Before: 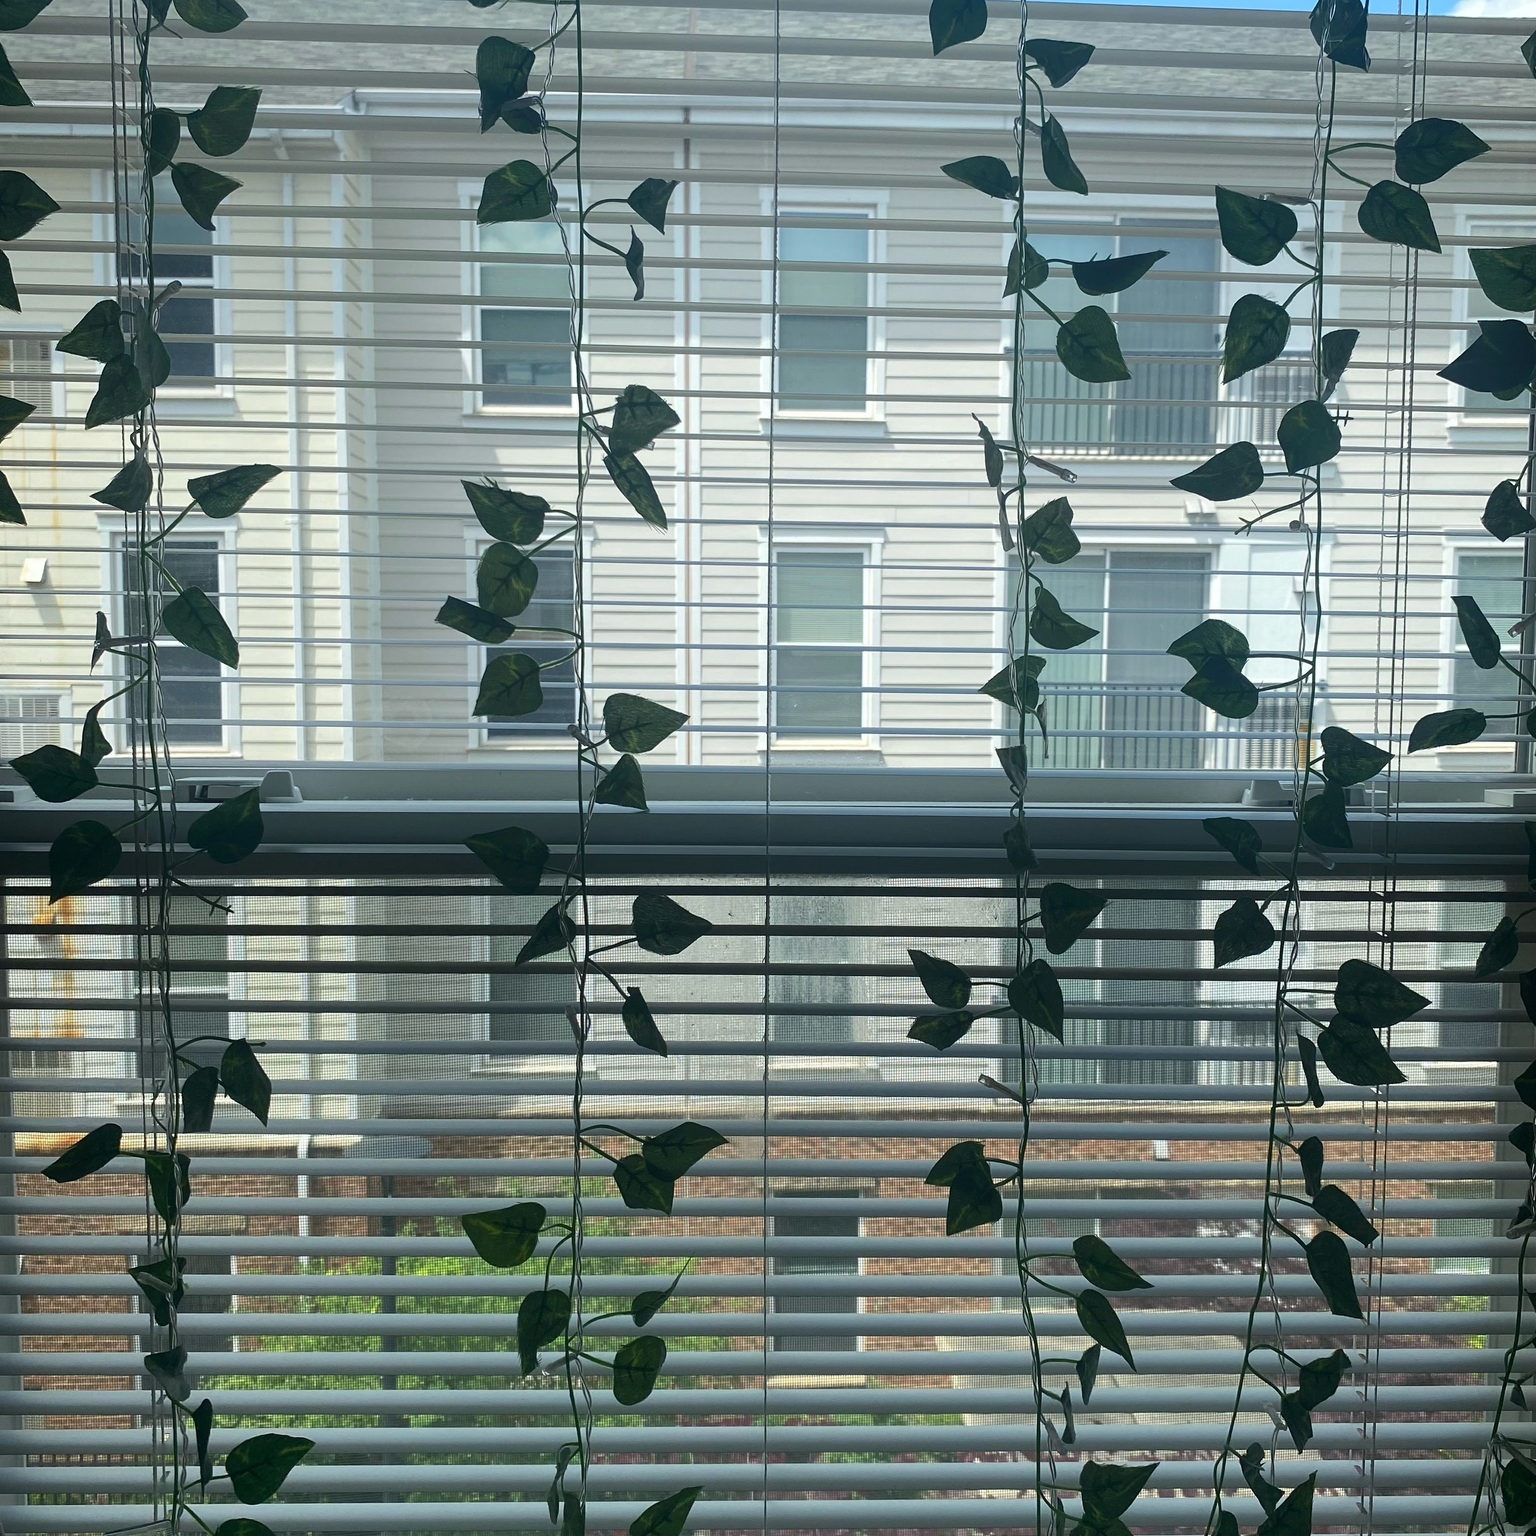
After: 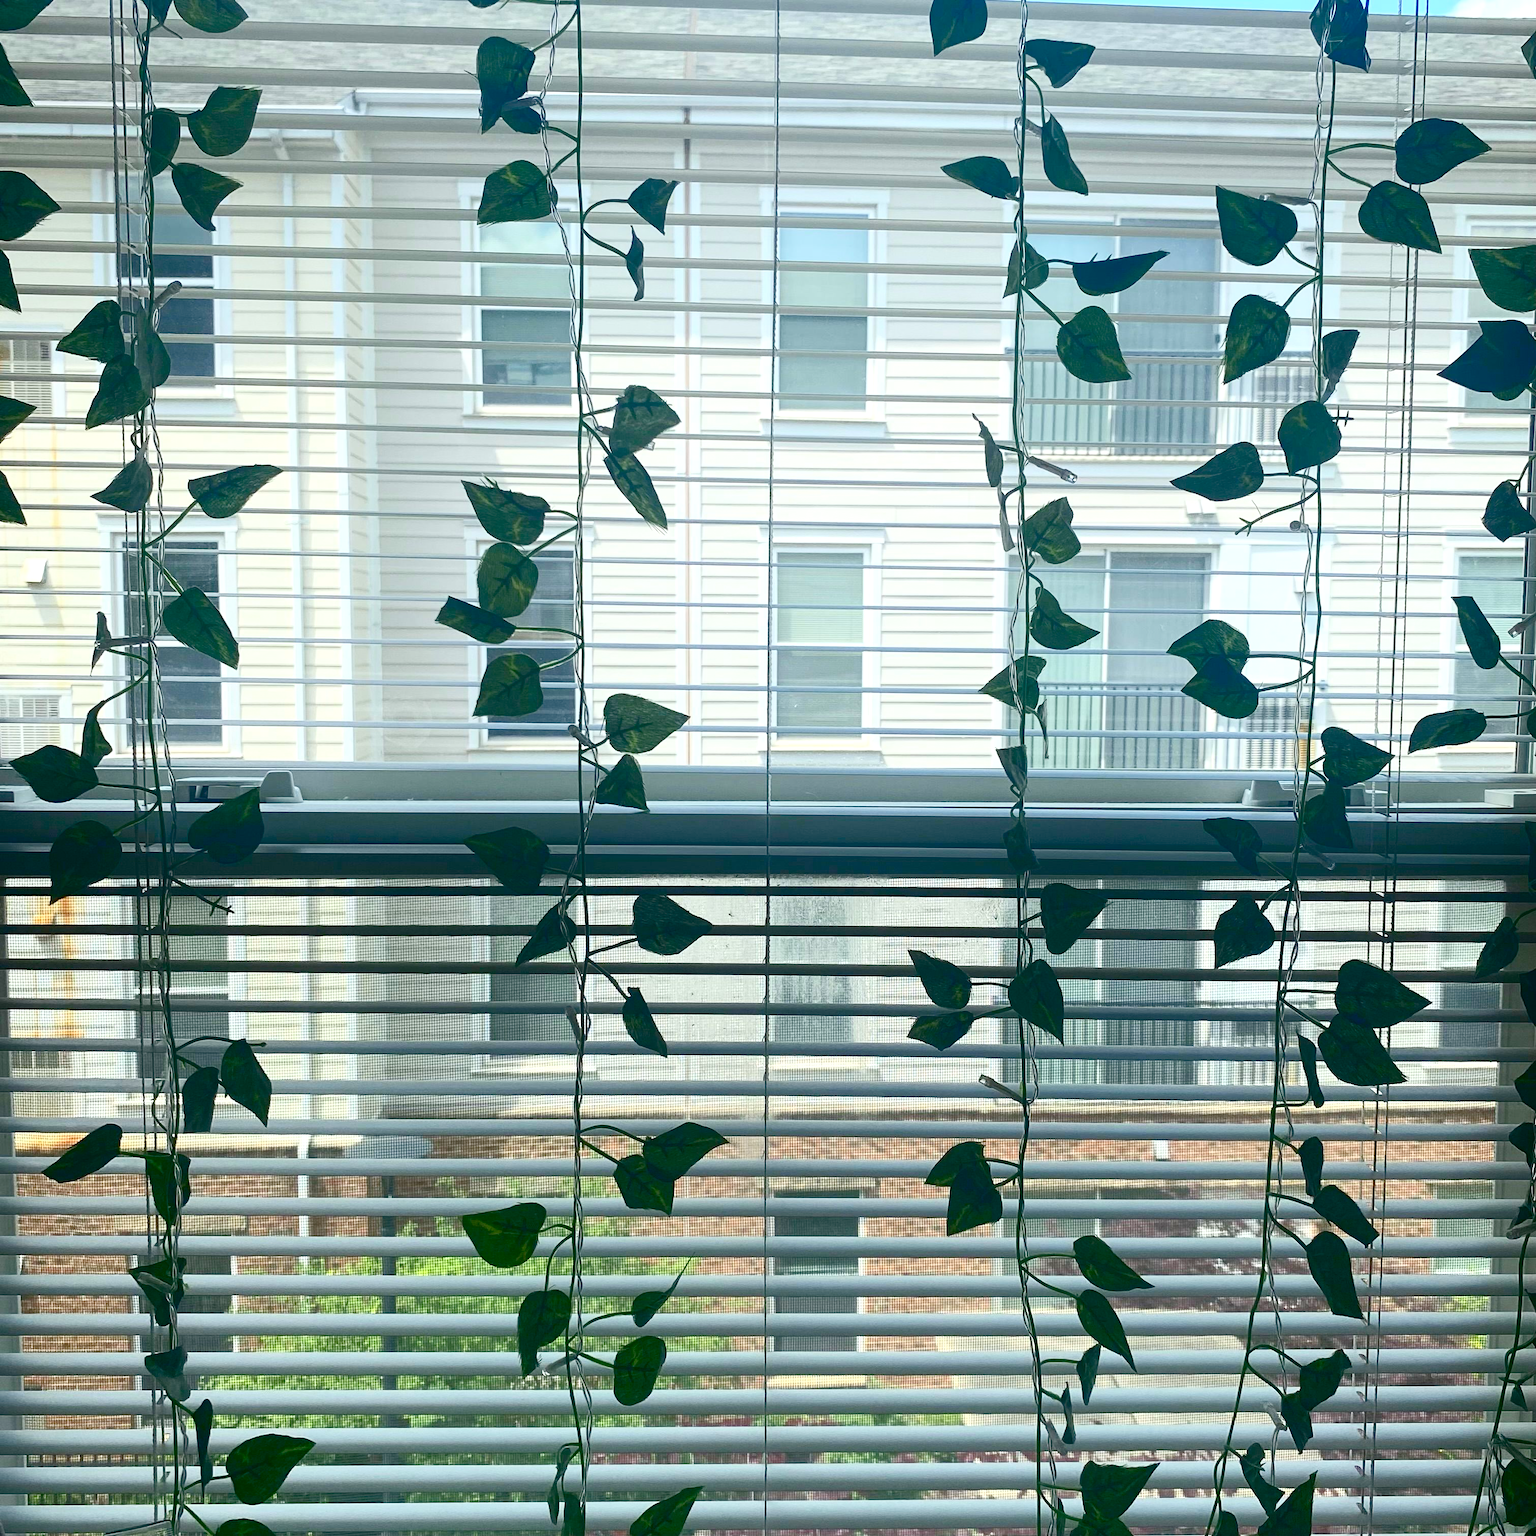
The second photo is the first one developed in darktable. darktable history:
contrast brightness saturation: contrast 0.28
levels: levels [0, 0.397, 0.955]
